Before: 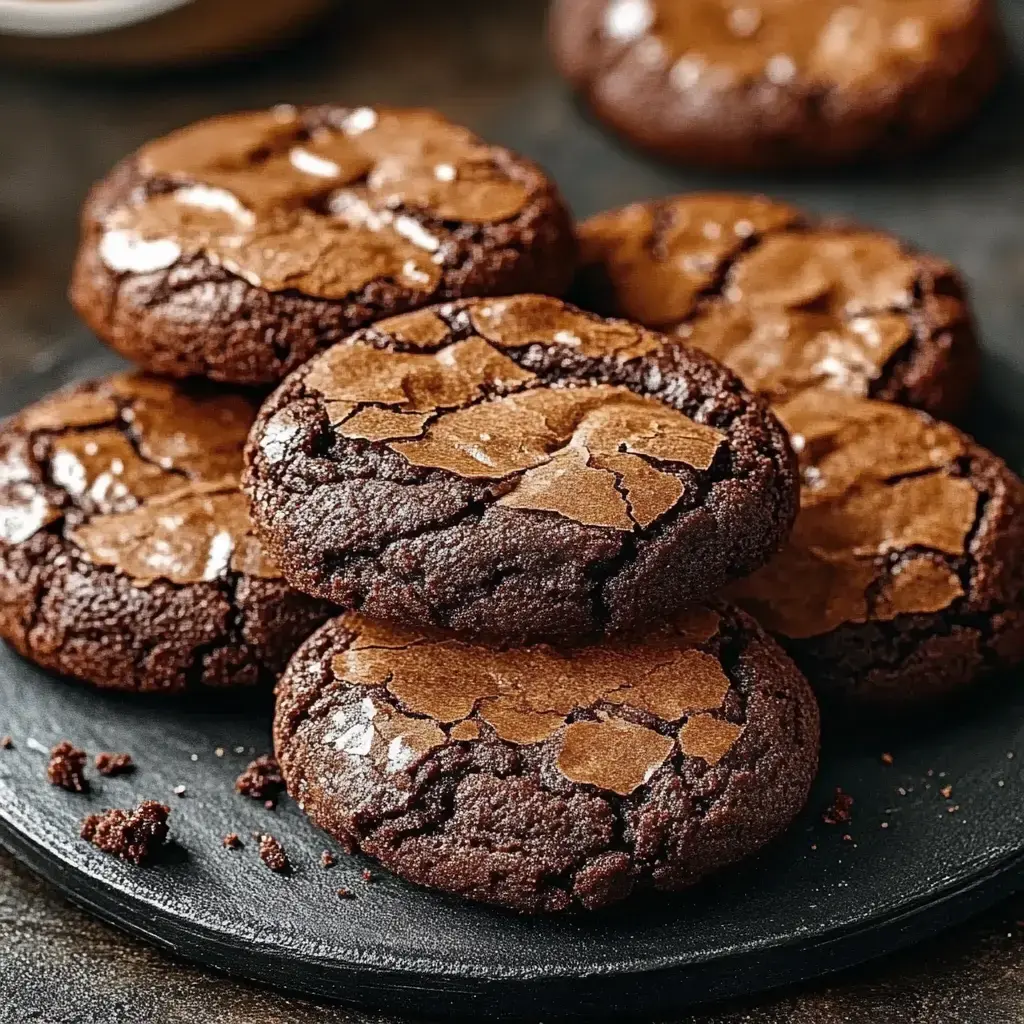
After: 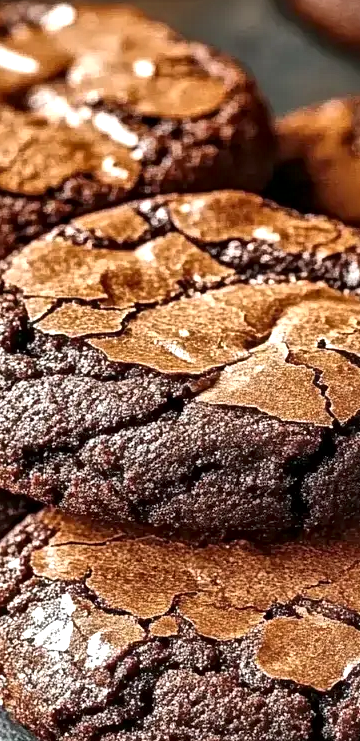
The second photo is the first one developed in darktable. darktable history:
local contrast: mode bilateral grid, contrast 20, coarseness 19, detail 163%, midtone range 0.2
exposure: exposure 0.485 EV, compensate highlight preservation false
crop and rotate: left 29.476%, top 10.214%, right 35.32%, bottom 17.333%
